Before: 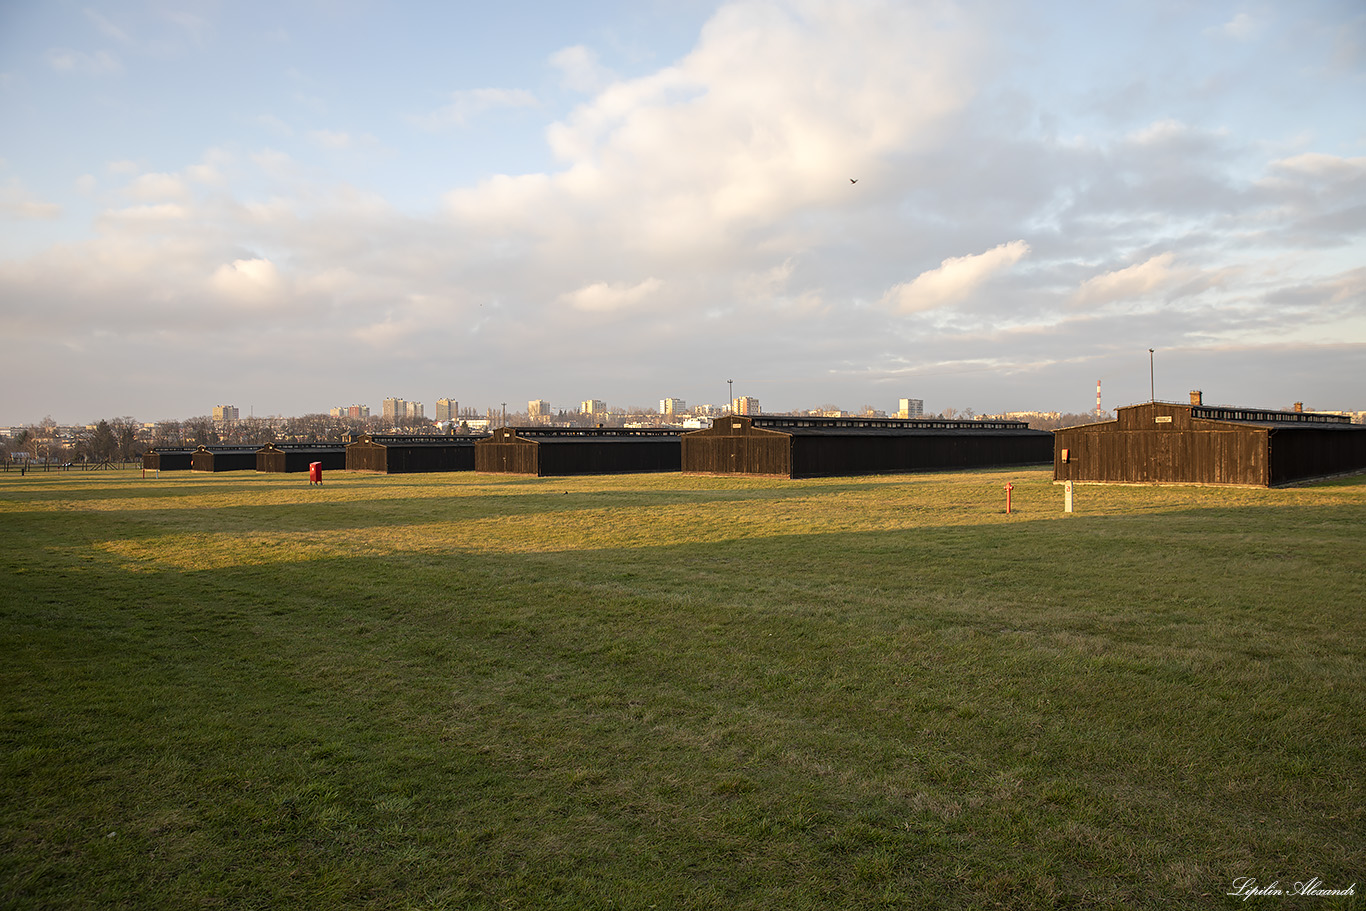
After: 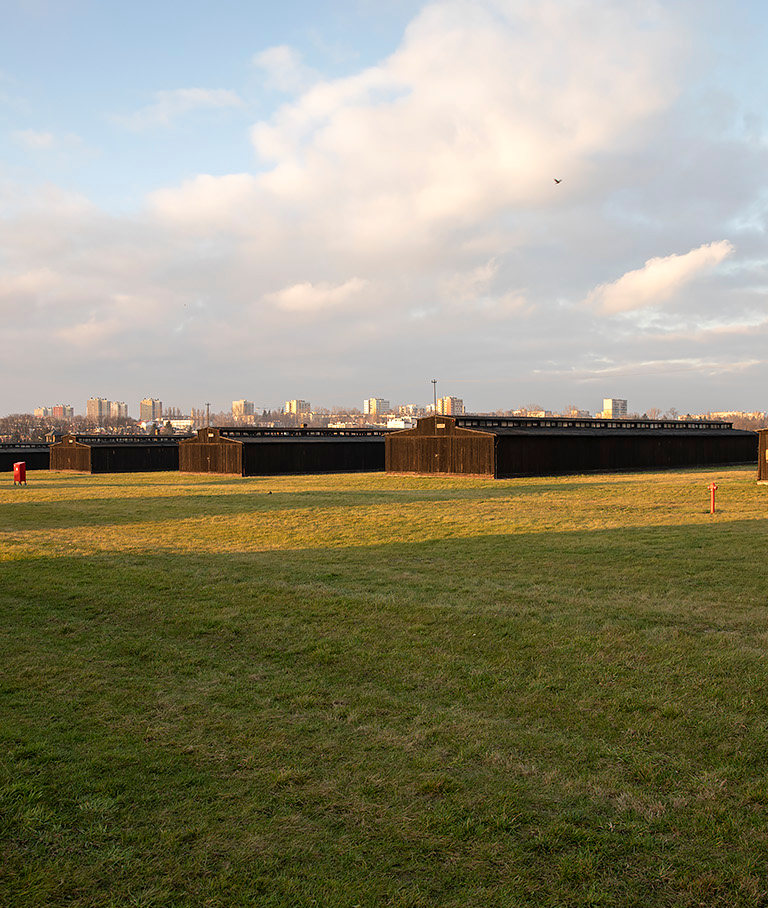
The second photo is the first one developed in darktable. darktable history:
tone equalizer: -7 EV 0.13 EV, smoothing diameter 25%, edges refinement/feathering 10, preserve details guided filter
crop: left 21.674%, right 22.086%
